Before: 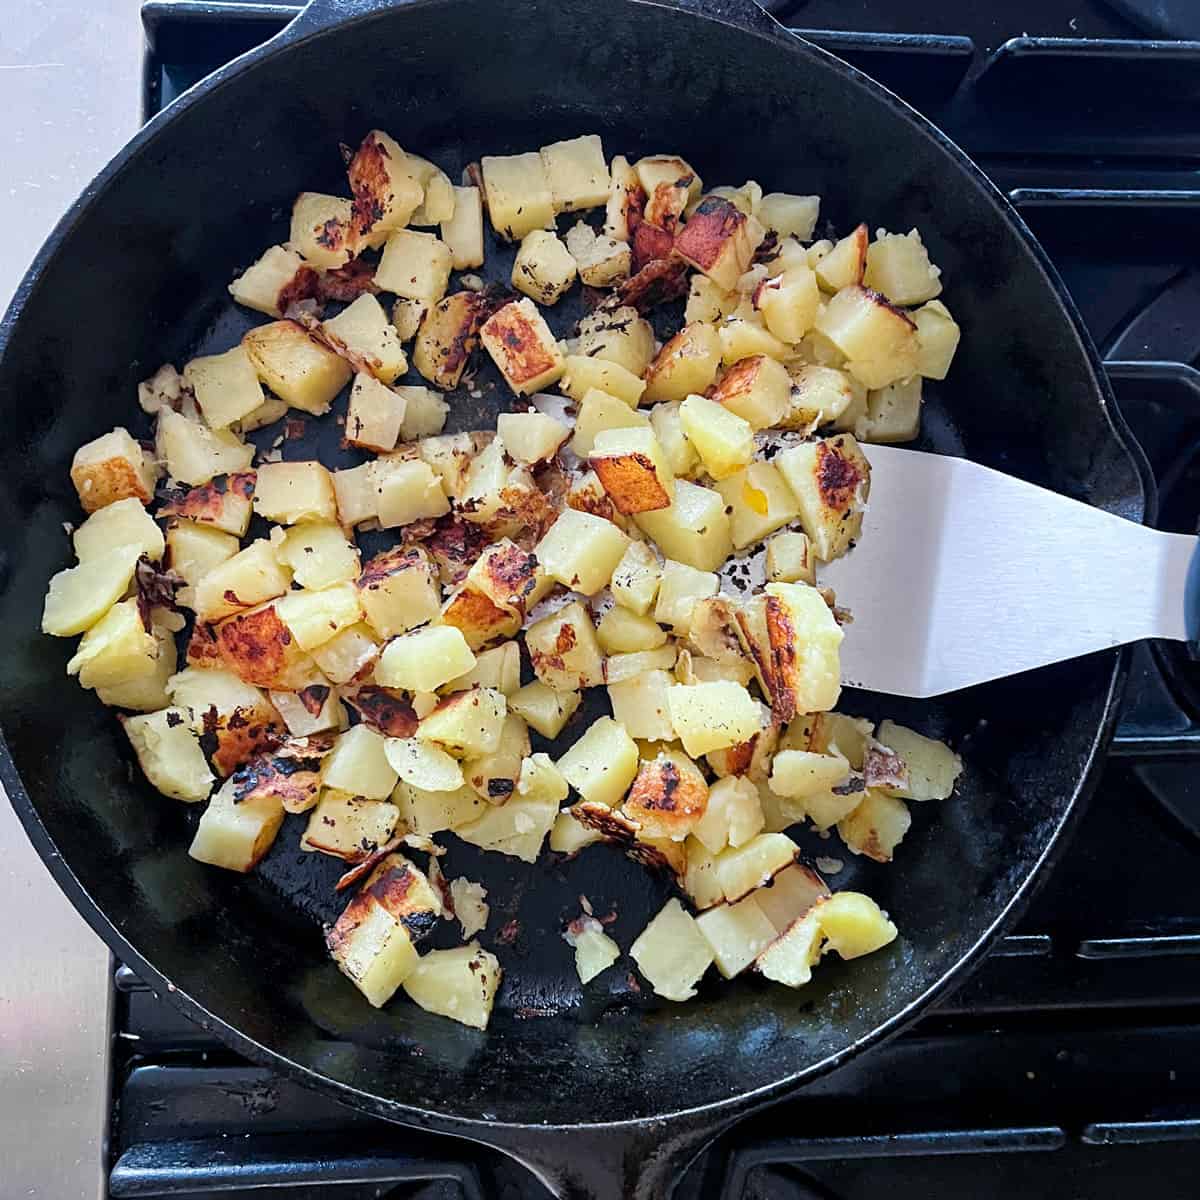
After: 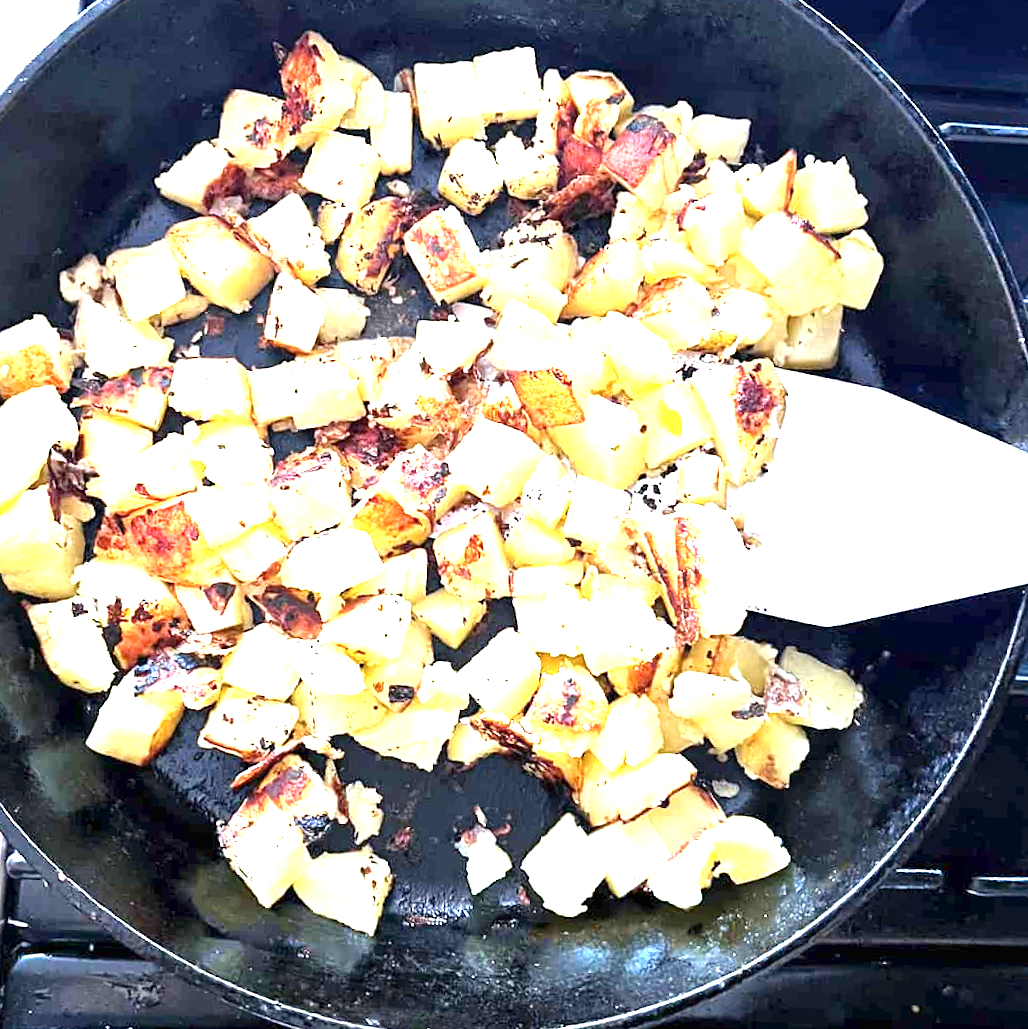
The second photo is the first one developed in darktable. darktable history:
exposure: exposure 2.041 EV, compensate highlight preservation false
tone equalizer: smoothing diameter 2.04%, edges refinement/feathering 16.3, mask exposure compensation -1.57 EV, filter diffusion 5
contrast brightness saturation: saturation -0.051
crop and rotate: angle -2.96°, left 5.406%, top 5.217%, right 4.62%, bottom 4.635%
